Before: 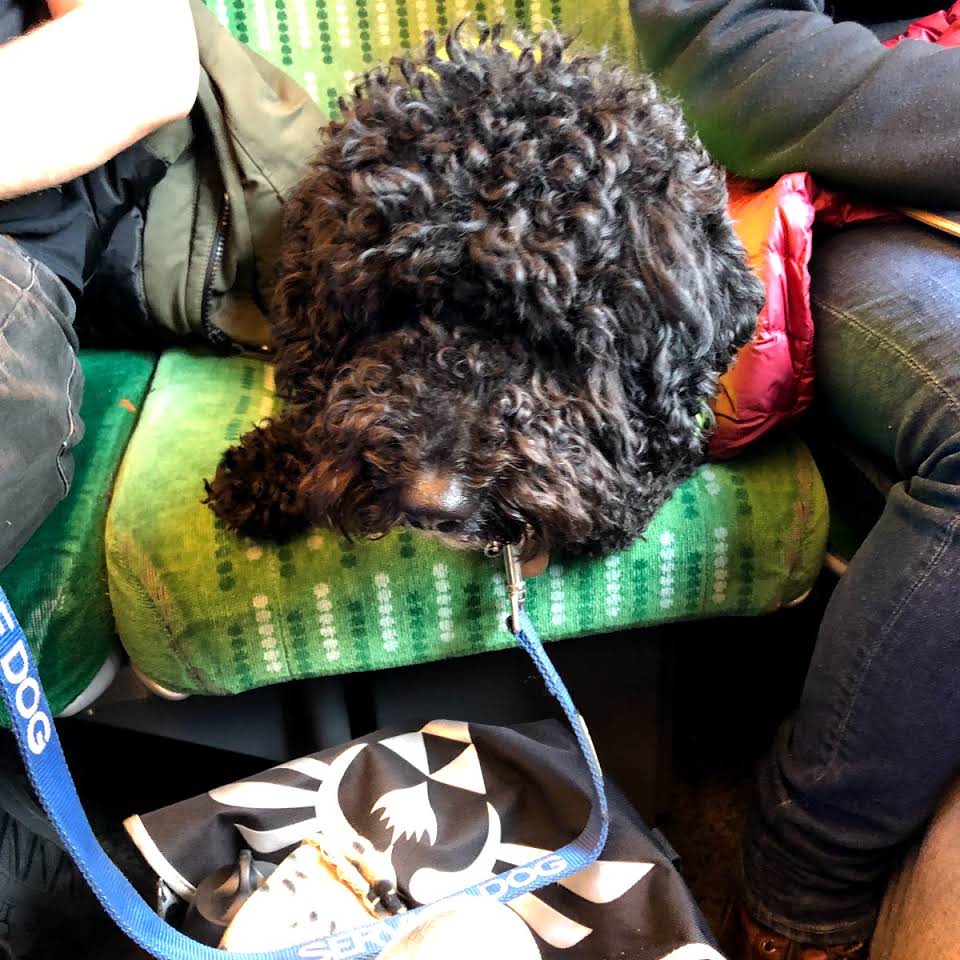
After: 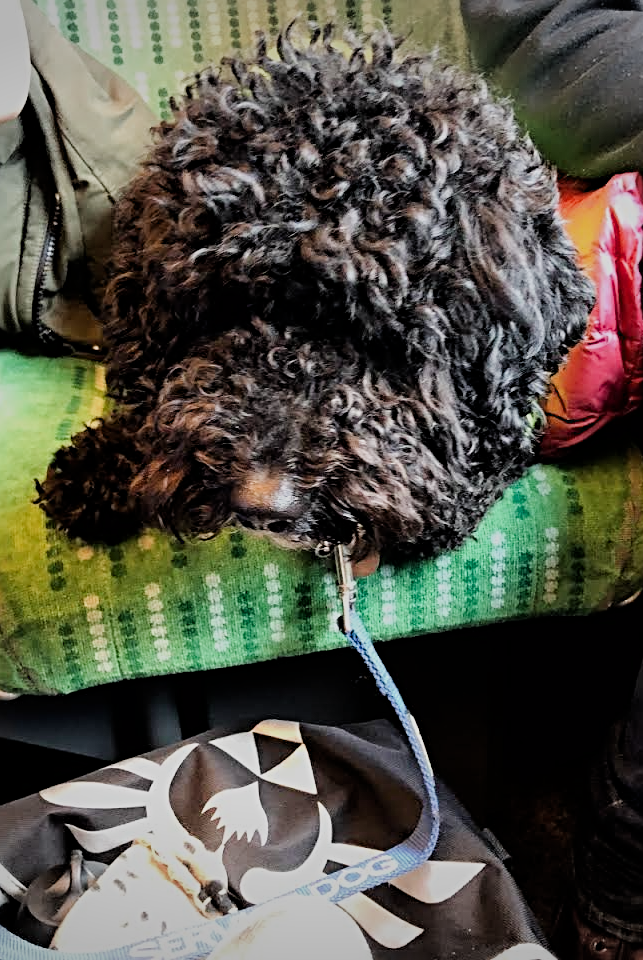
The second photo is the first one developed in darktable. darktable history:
sharpen: radius 3.954
crop and rotate: left 17.672%, right 15.346%
filmic rgb: black relative exposure -7.48 EV, white relative exposure 4.86 EV, threshold 2.96 EV, hardness 3.39, iterations of high-quality reconstruction 0, enable highlight reconstruction true
vignetting: fall-off start 100.51%, brightness -0.279, width/height ratio 1.323
